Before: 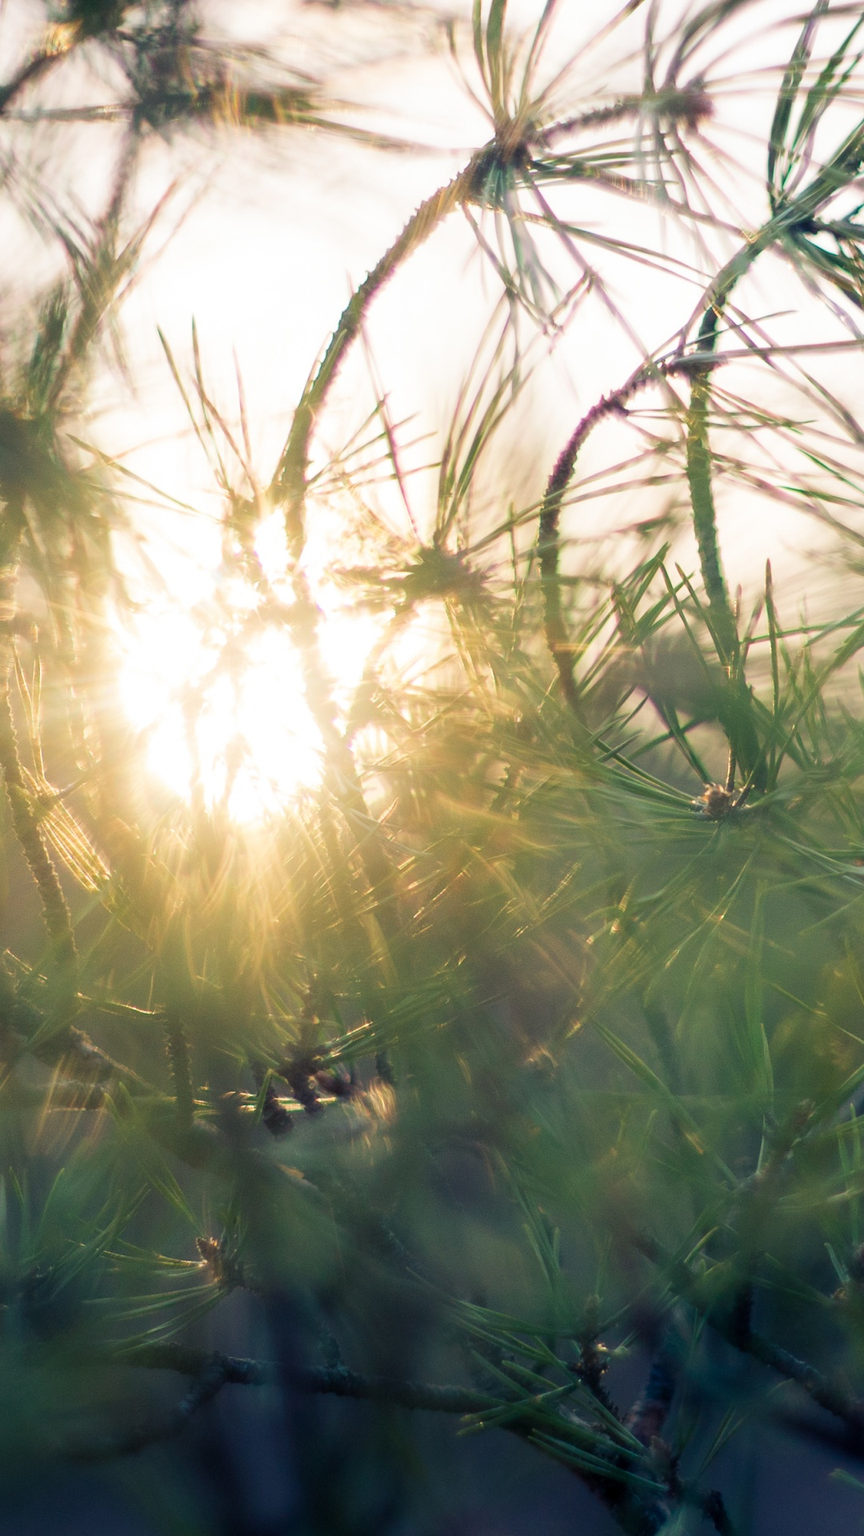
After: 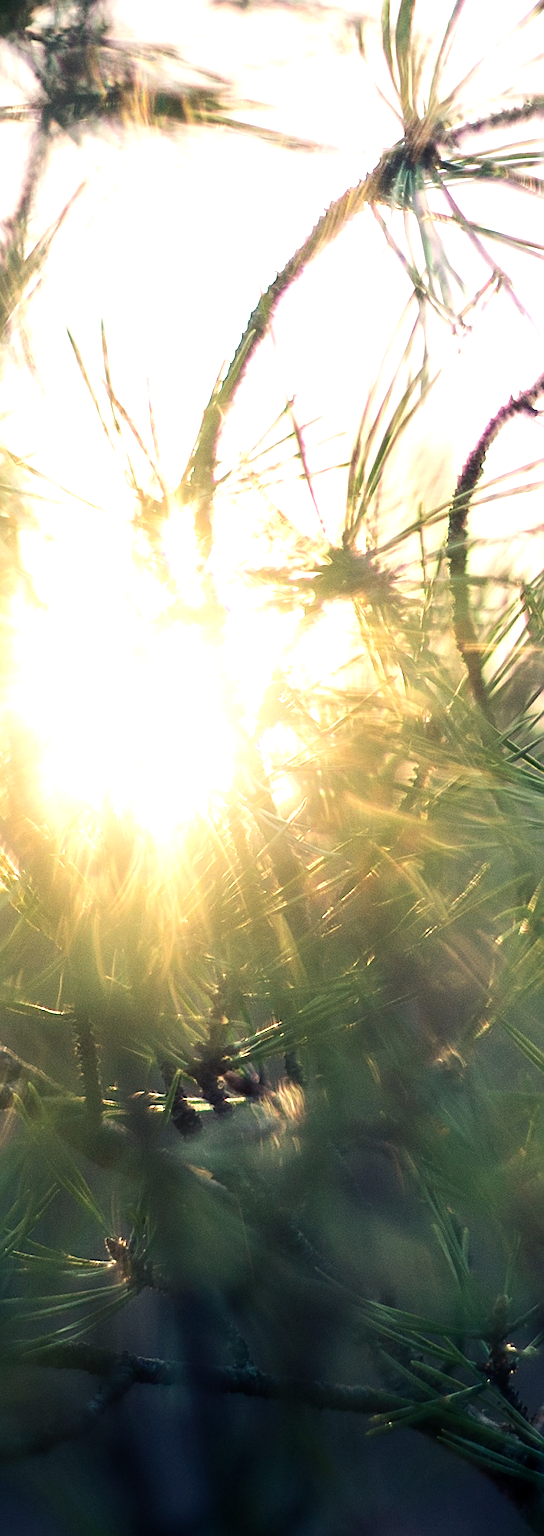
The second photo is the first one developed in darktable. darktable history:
tone equalizer: -8 EV -0.743 EV, -7 EV -0.733 EV, -6 EV -0.591 EV, -5 EV -0.422 EV, -3 EV 0.37 EV, -2 EV 0.6 EV, -1 EV 0.676 EV, +0 EV 0.737 EV, edges refinement/feathering 500, mask exposure compensation -1.57 EV, preserve details no
sharpen: on, module defaults
crop: left 10.558%, right 26.307%
